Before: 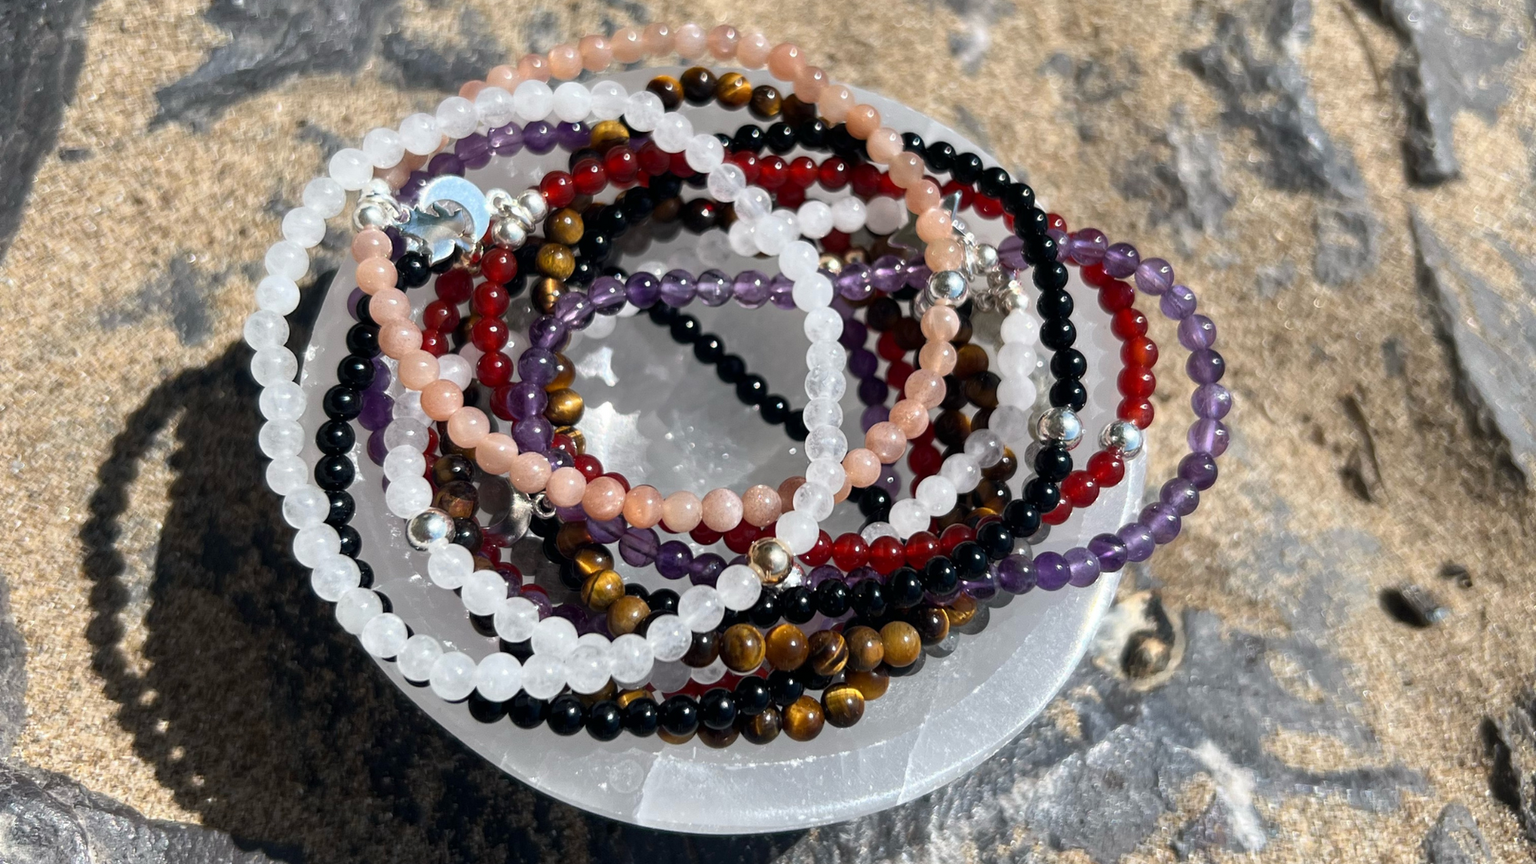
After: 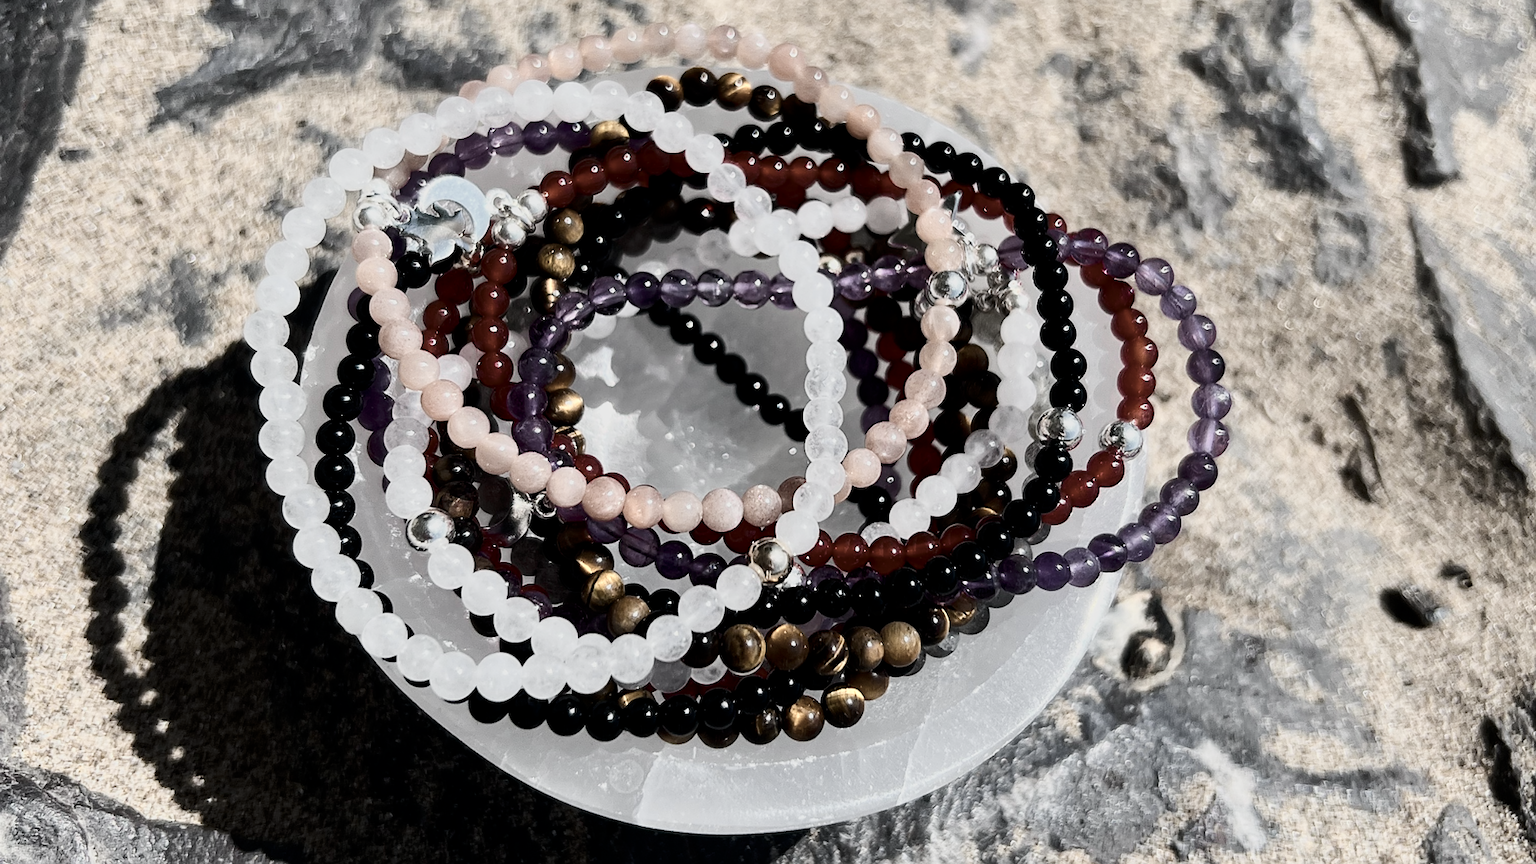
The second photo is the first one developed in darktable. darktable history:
contrast brightness saturation: contrast 0.278
color zones: curves: ch0 [(0, 0.6) (0.129, 0.585) (0.193, 0.596) (0.429, 0.5) (0.571, 0.5) (0.714, 0.5) (0.857, 0.5) (1, 0.6)]; ch1 [(0, 0.453) (0.112, 0.245) (0.213, 0.252) (0.429, 0.233) (0.571, 0.231) (0.683, 0.242) (0.857, 0.296) (1, 0.453)]
filmic rgb: black relative exposure -7.65 EV, white relative exposure 4.56 EV, hardness 3.61
sharpen: radius 0.984, amount 0.605
exposure: black level correction 0.002, compensate highlight preservation false
